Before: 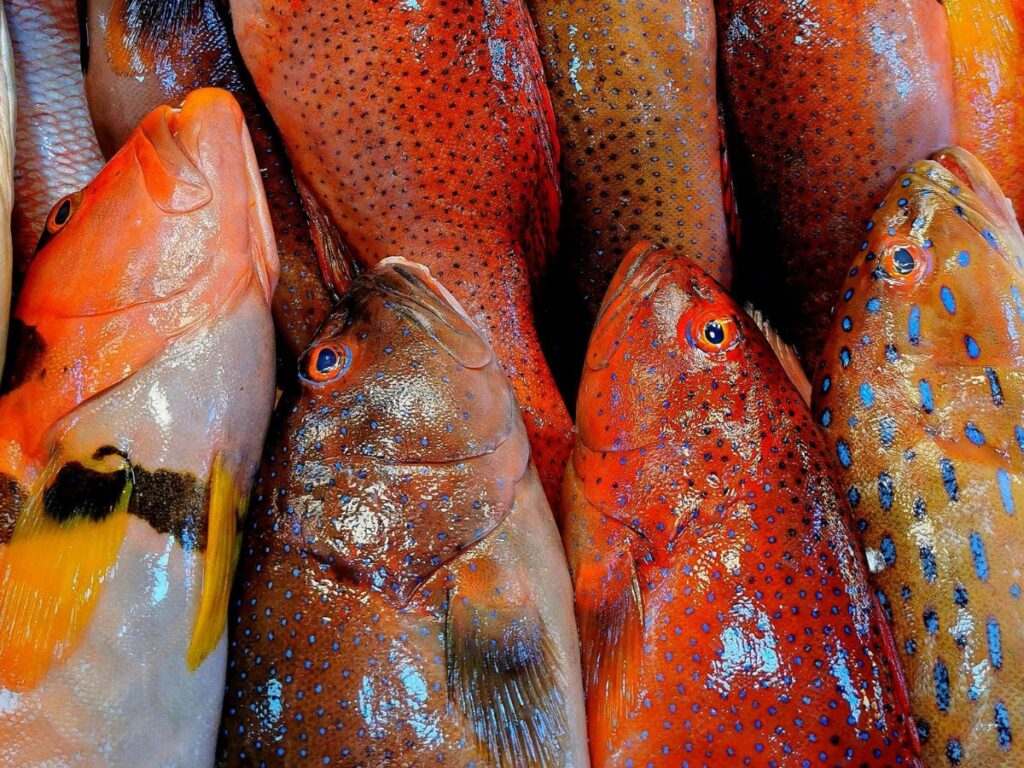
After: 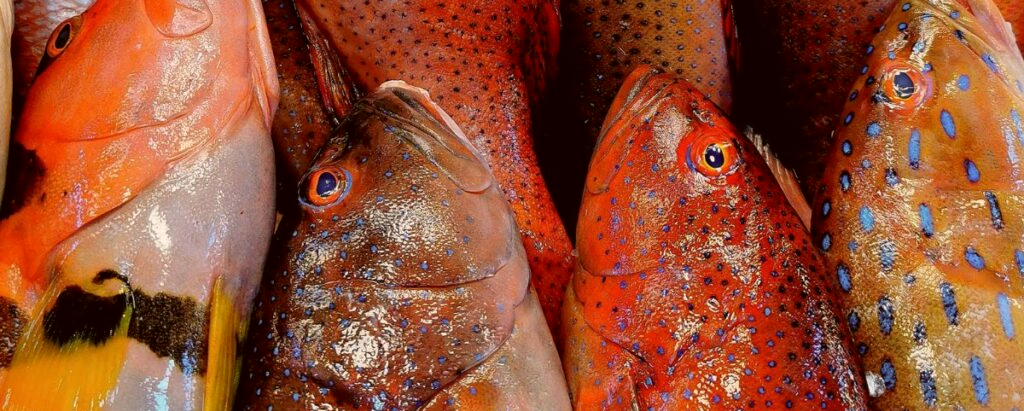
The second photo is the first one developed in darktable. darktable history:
crop and rotate: top 23.043%, bottom 23.437%
color correction: highlights a* 6.27, highlights b* 8.19, shadows a* 5.94, shadows b* 7.23, saturation 0.9
